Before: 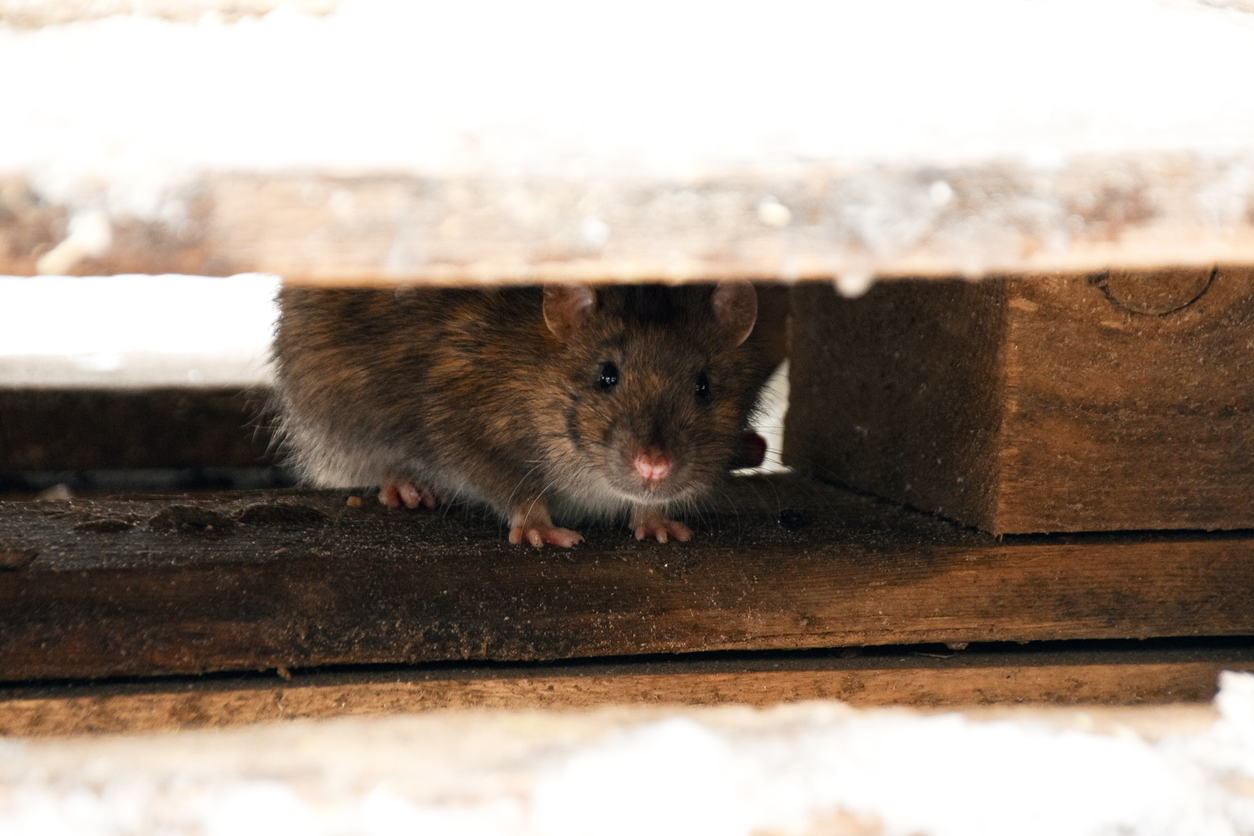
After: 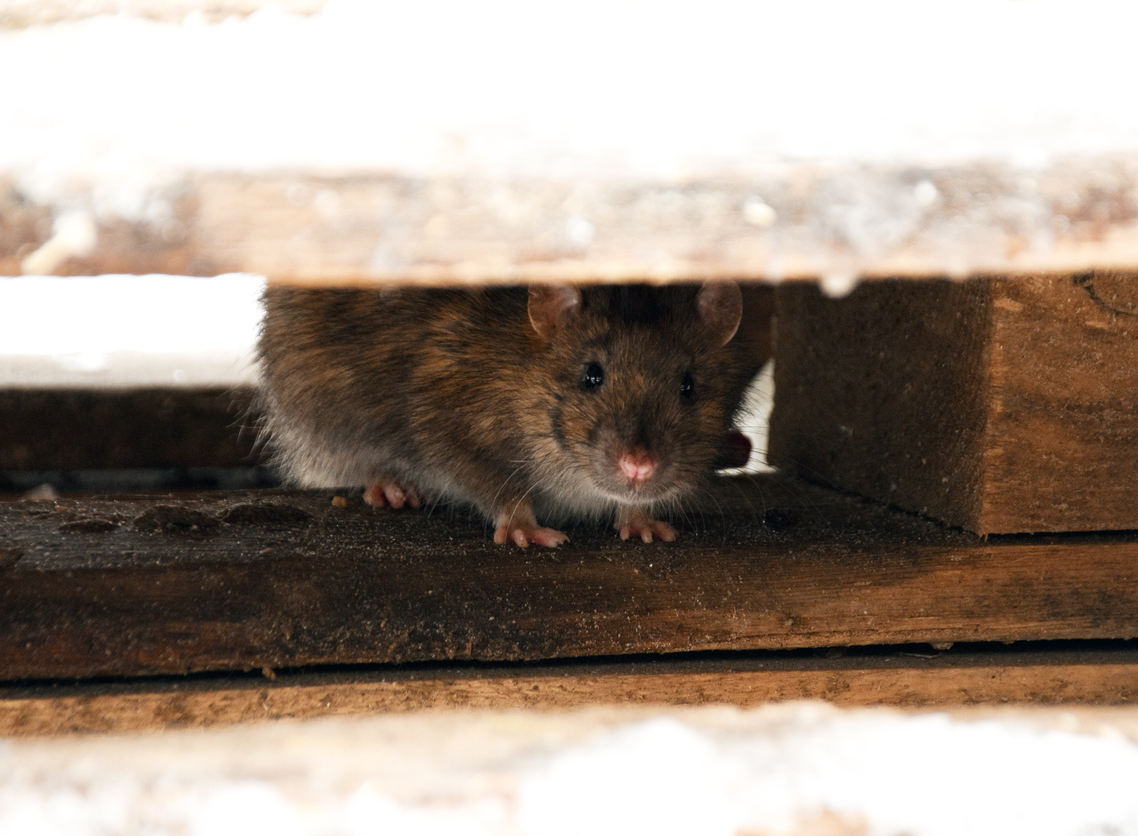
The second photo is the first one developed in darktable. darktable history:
crop and rotate: left 1.274%, right 7.969%
